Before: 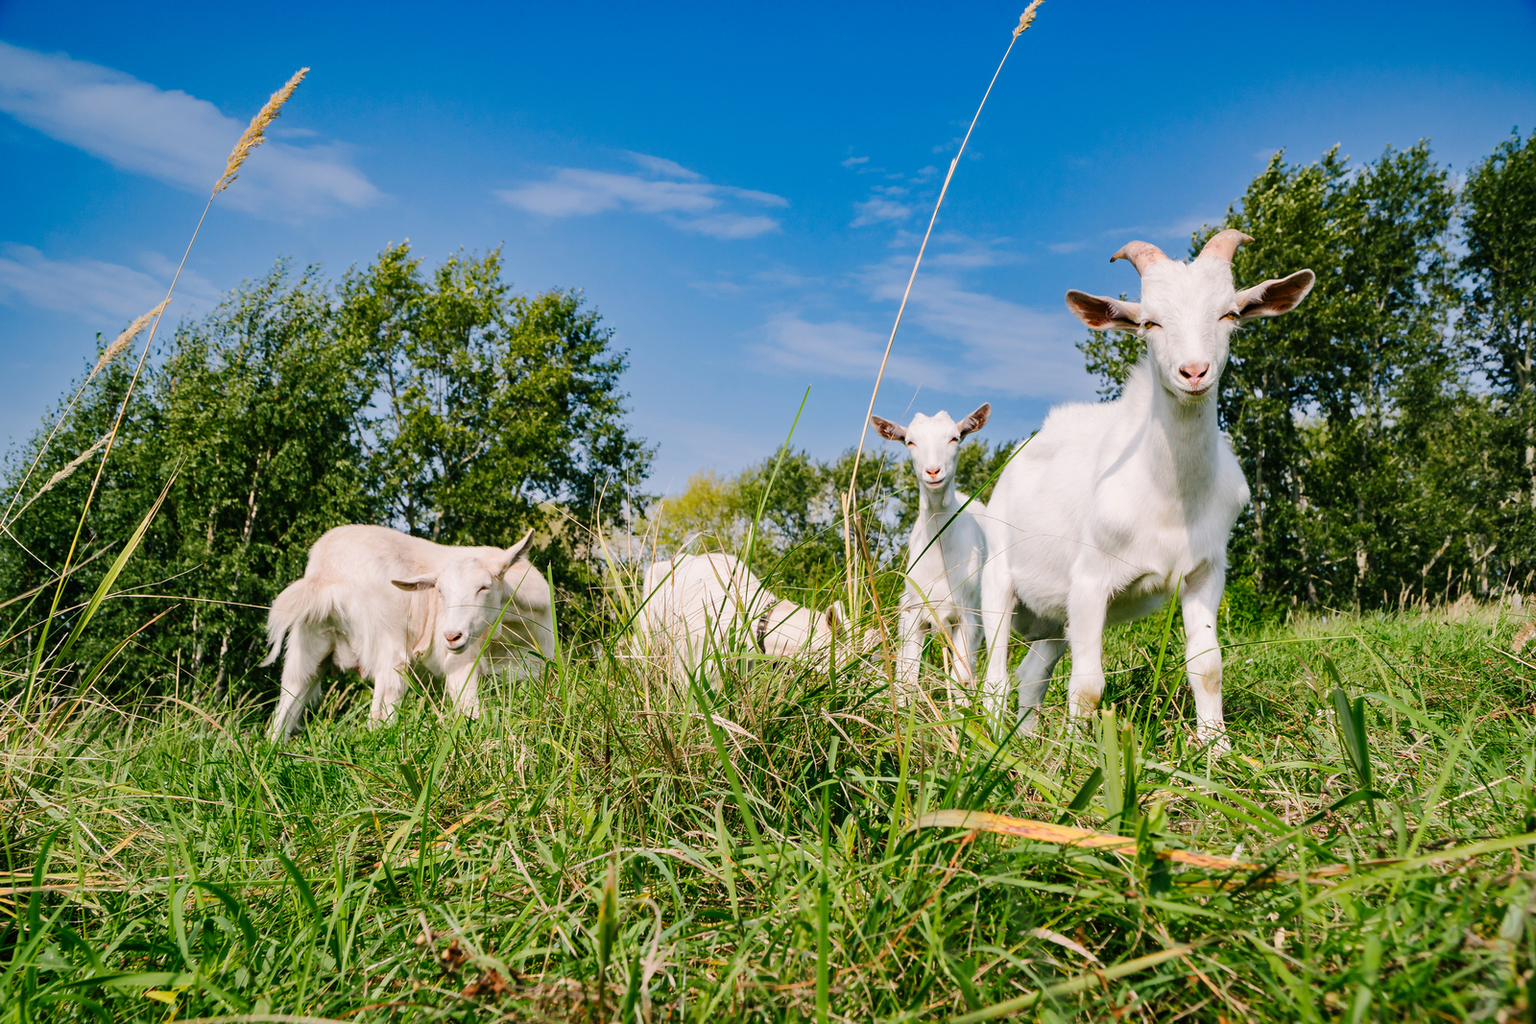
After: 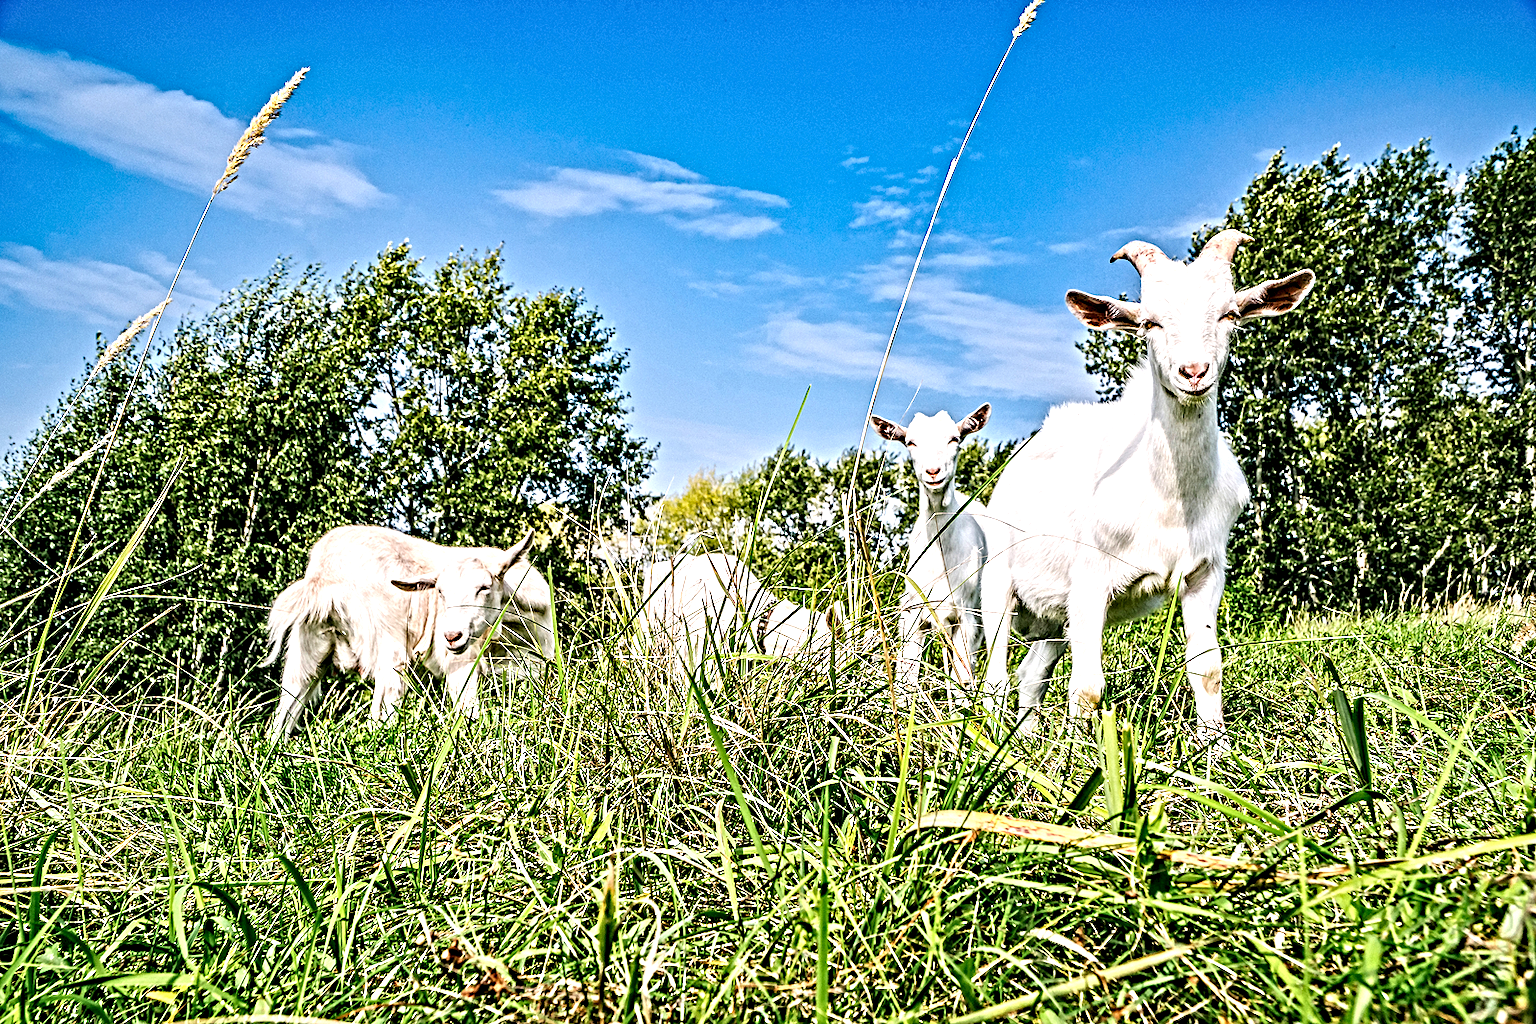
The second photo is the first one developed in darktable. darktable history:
exposure: exposure 0.7 EV, compensate highlight preservation false
contrast equalizer: octaves 7, y [[0.406, 0.494, 0.589, 0.753, 0.877, 0.999], [0.5 ×6], [0.5 ×6], [0 ×6], [0 ×6]]
